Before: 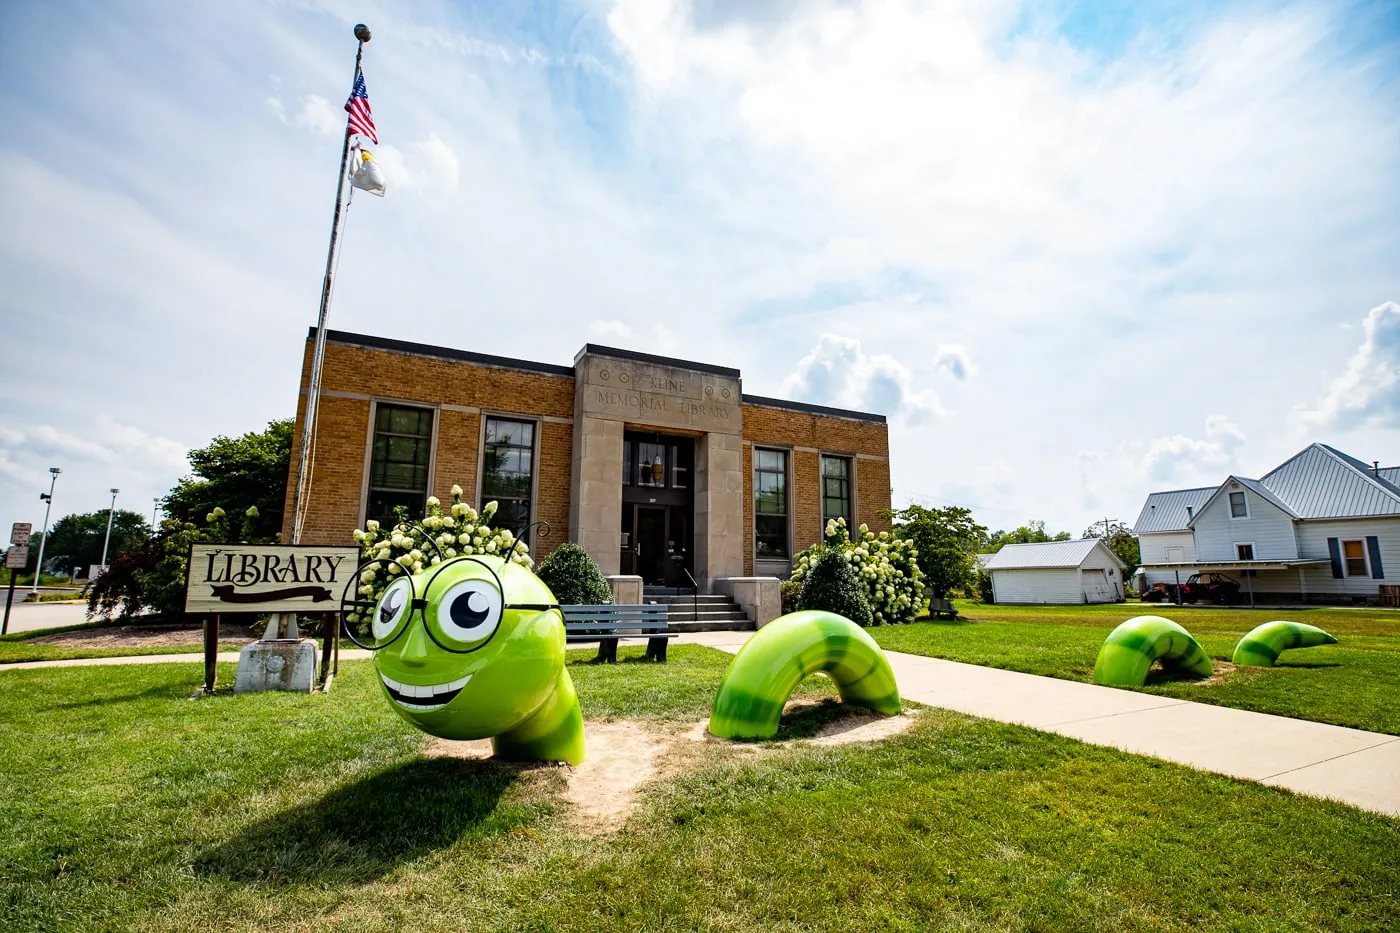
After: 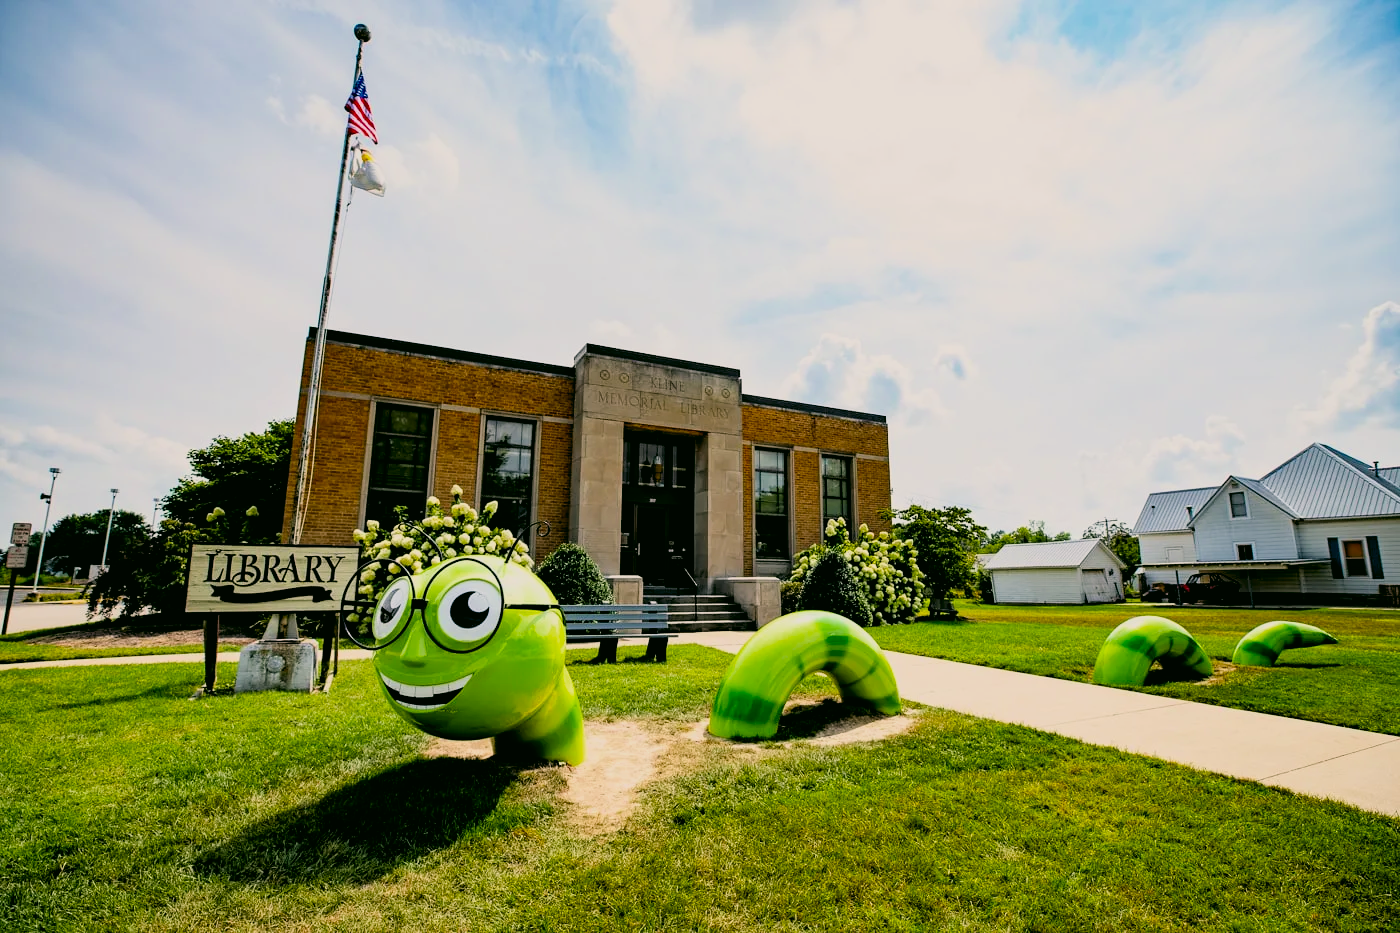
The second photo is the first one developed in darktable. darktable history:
color correction: highlights a* 4.02, highlights b* 4.97, shadows a* -8.04, shadows b* 4.93
exposure: exposure 0.028 EV, compensate highlight preservation false
filmic rgb: black relative exposure -7.76 EV, white relative exposure 4.43 EV, target black luminance 0%, hardness 3.76, latitude 50.57%, contrast 1.071, highlights saturation mix 8.78%, shadows ↔ highlights balance -0.283%, color science v5 (2021), iterations of high-quality reconstruction 0, contrast in shadows safe, contrast in highlights safe
